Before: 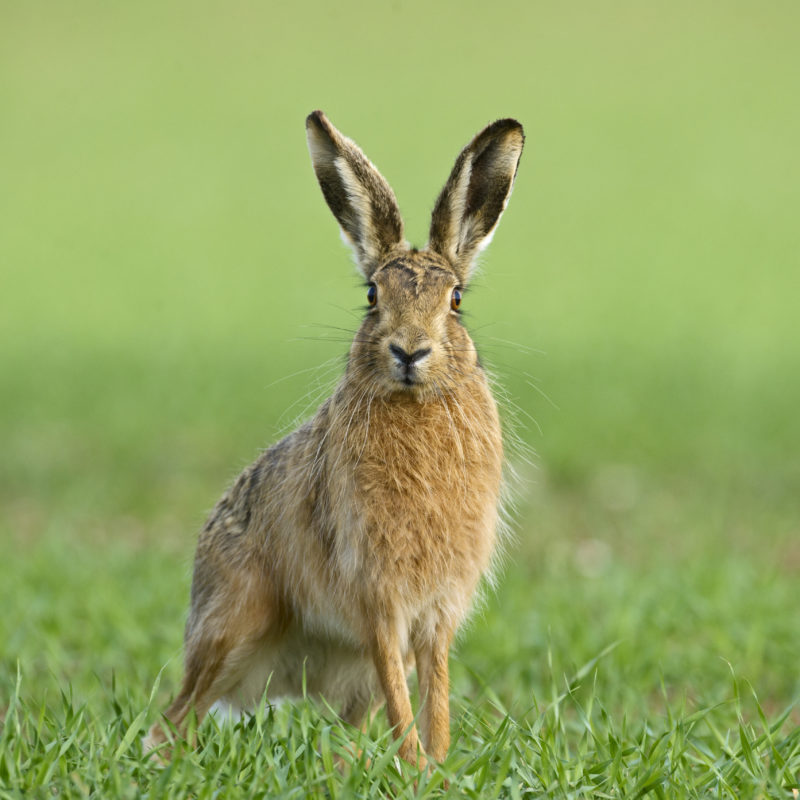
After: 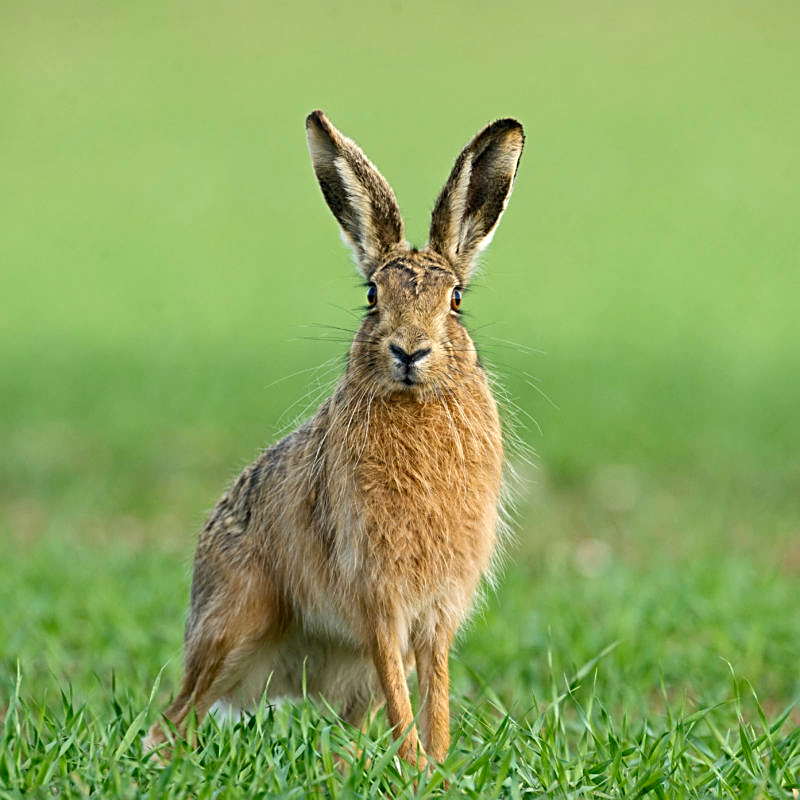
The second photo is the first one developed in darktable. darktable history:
local contrast: highlights 100%, shadows 100%, detail 120%, midtone range 0.2
color correction: highlights a* 0.207, highlights b* 2.7, shadows a* -0.874, shadows b* -4.78
sharpen: amount 0.75
